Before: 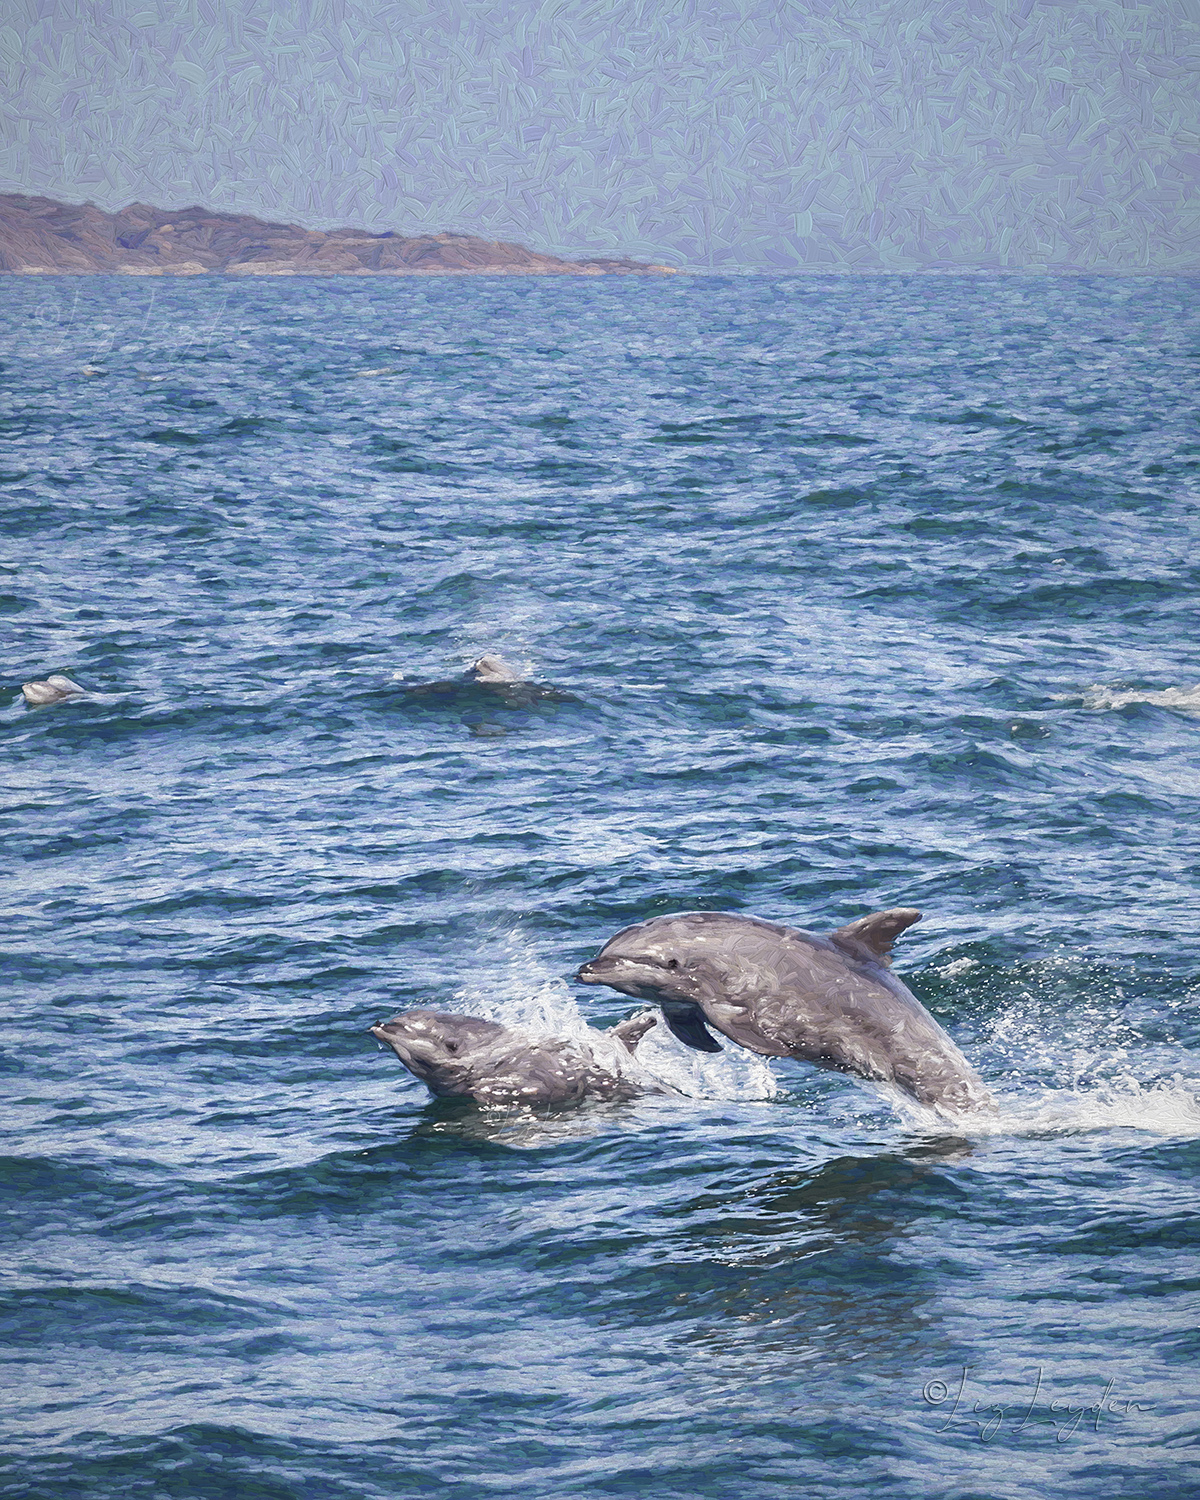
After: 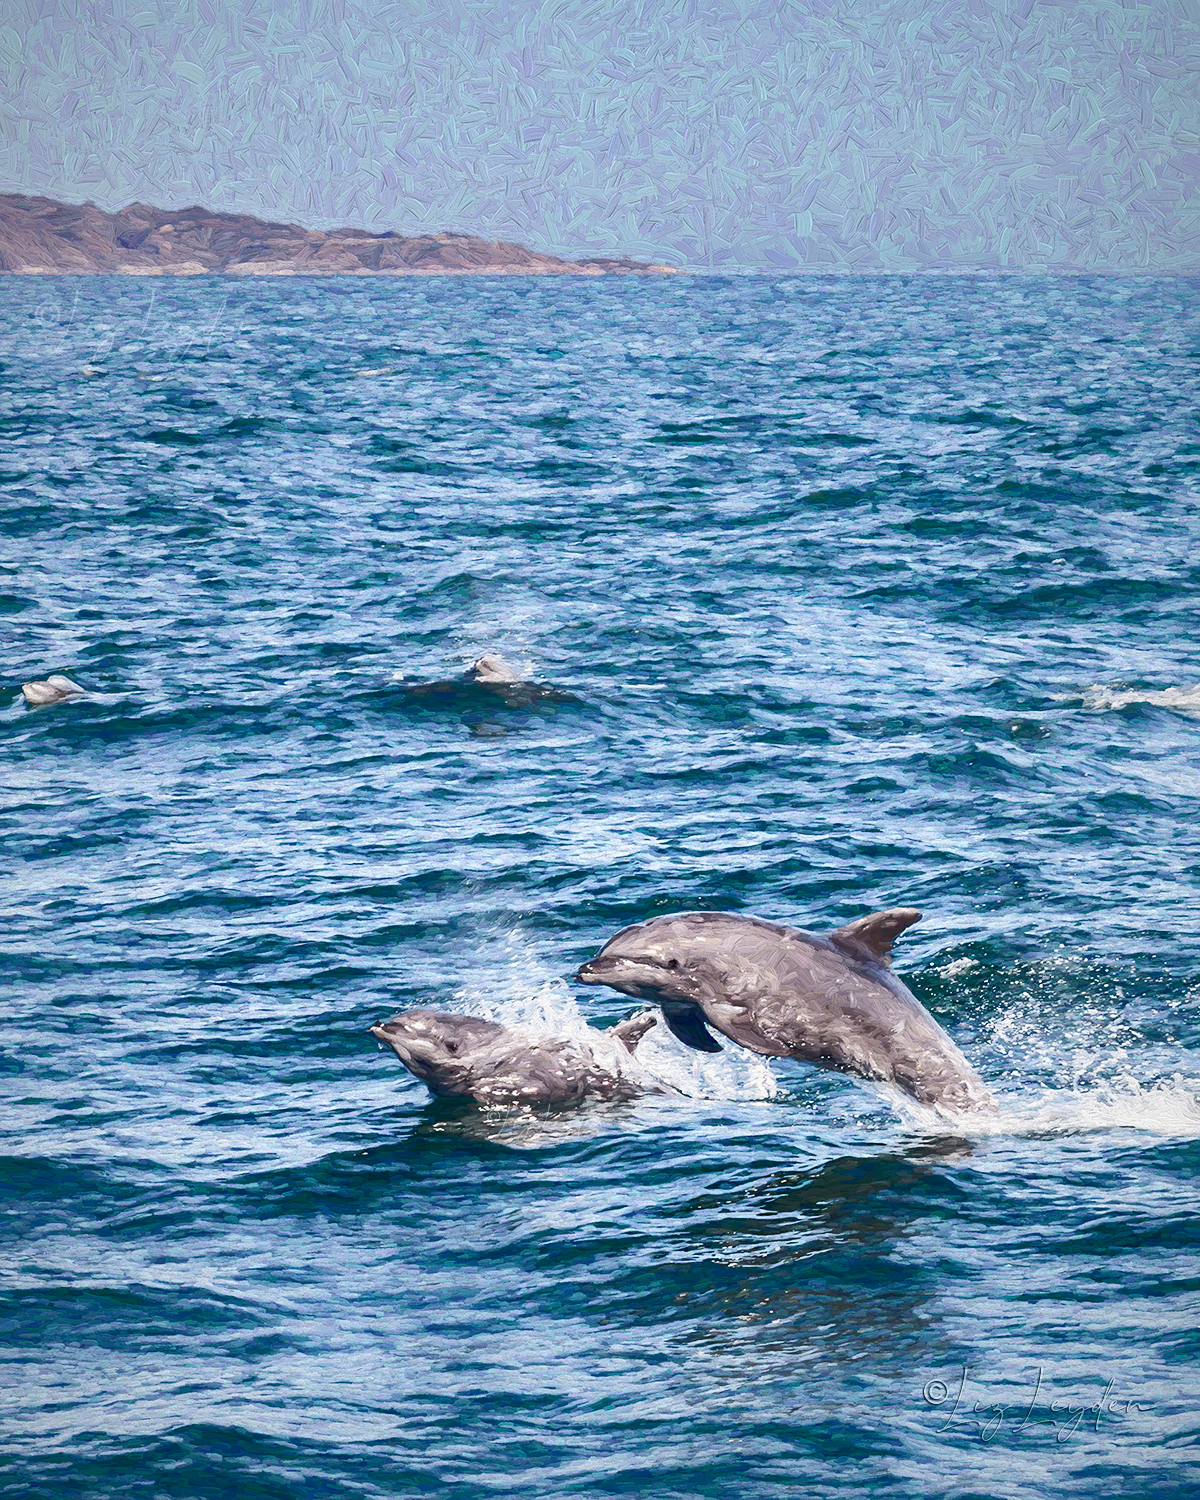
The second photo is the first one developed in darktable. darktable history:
contrast brightness saturation: contrast 0.28
shadows and highlights: on, module defaults
